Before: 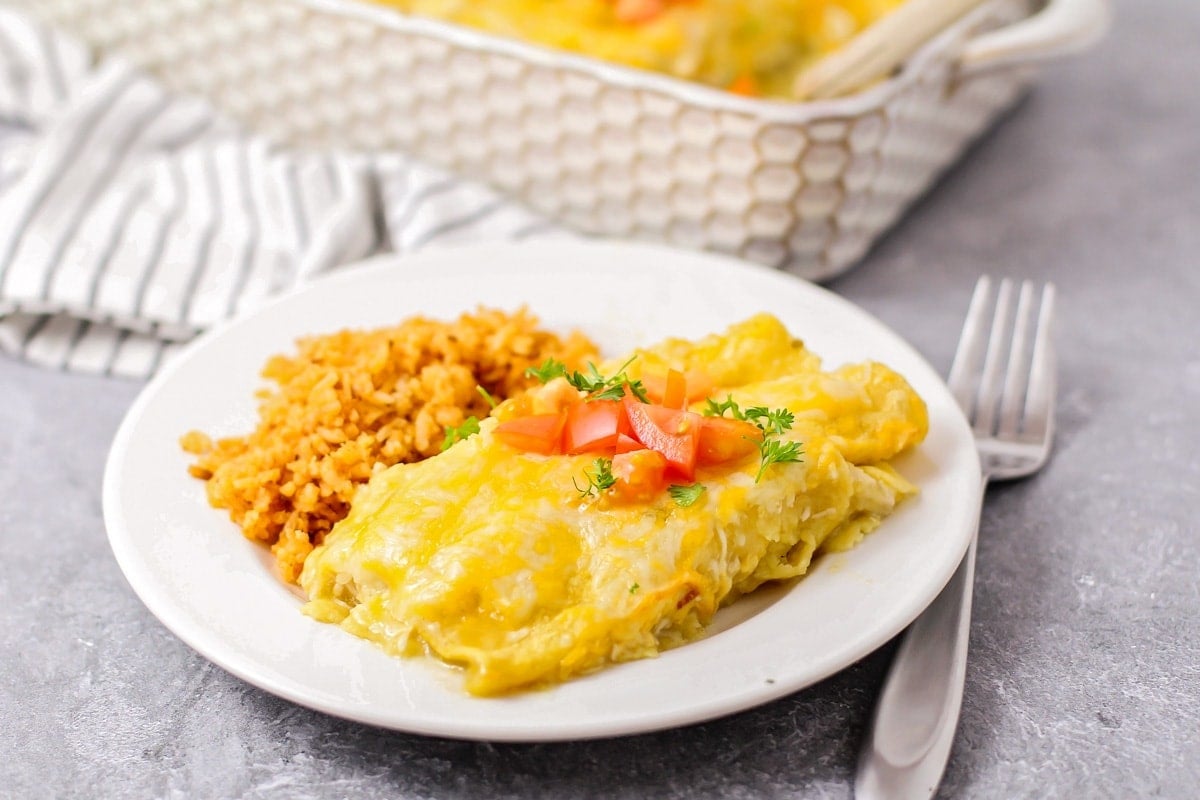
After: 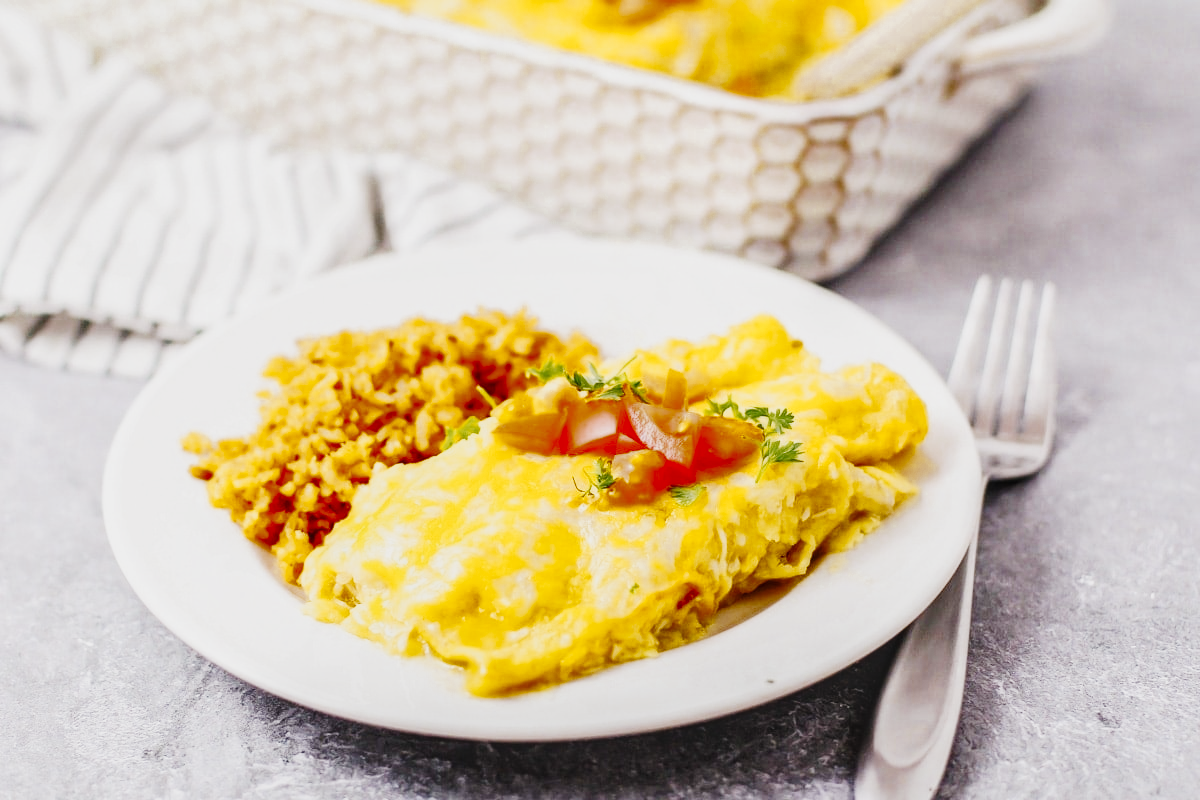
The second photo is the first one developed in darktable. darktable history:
tone curve: curves: ch0 [(0, 0.021) (0.104, 0.093) (0.236, 0.234) (0.456, 0.566) (0.647, 0.78) (0.864, 0.9) (1, 0.932)]; ch1 [(0, 0) (0.353, 0.344) (0.43, 0.401) (0.479, 0.476) (0.502, 0.504) (0.544, 0.534) (0.566, 0.566) (0.612, 0.621) (0.657, 0.679) (1, 1)]; ch2 [(0, 0) (0.34, 0.314) (0.434, 0.43) (0.5, 0.498) (0.528, 0.536) (0.56, 0.576) (0.595, 0.638) (0.644, 0.729) (1, 1)], preserve colors none
local contrast: on, module defaults
color zones: curves: ch0 [(0.11, 0.396) (0.195, 0.36) (0.25, 0.5) (0.303, 0.412) (0.357, 0.544) (0.75, 0.5) (0.967, 0.328)]; ch1 [(0, 0.468) (0.112, 0.512) (0.202, 0.6) (0.25, 0.5) (0.307, 0.352) (0.357, 0.544) (0.75, 0.5) (0.963, 0.524)]
